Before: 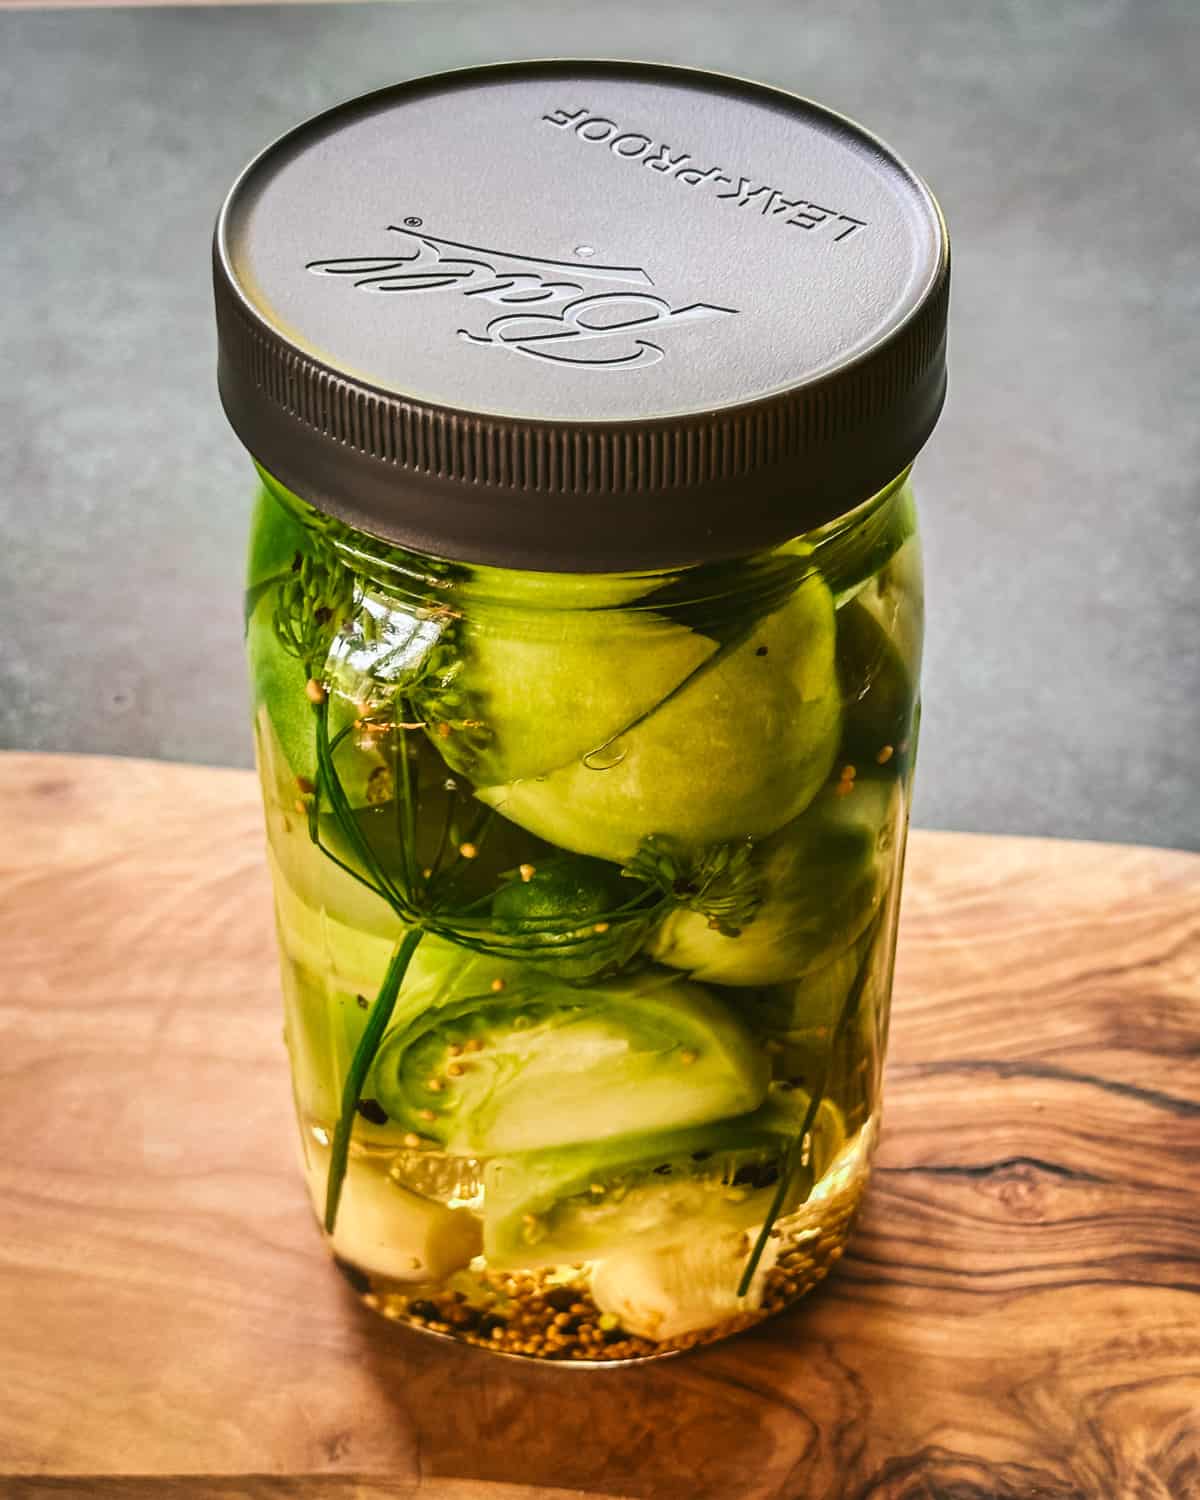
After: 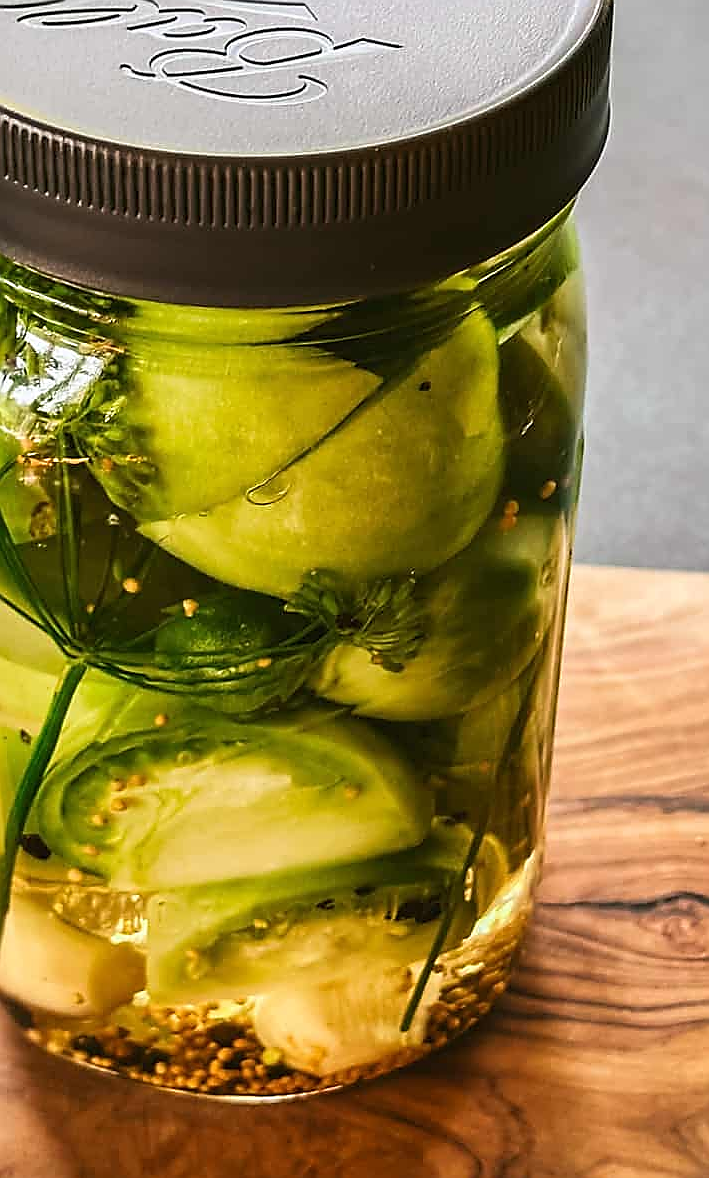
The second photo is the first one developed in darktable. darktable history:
sharpen: radius 1.419, amount 1.25, threshold 0.741
crop and rotate: left 28.101%, top 17.674%, right 12.761%, bottom 3.728%
